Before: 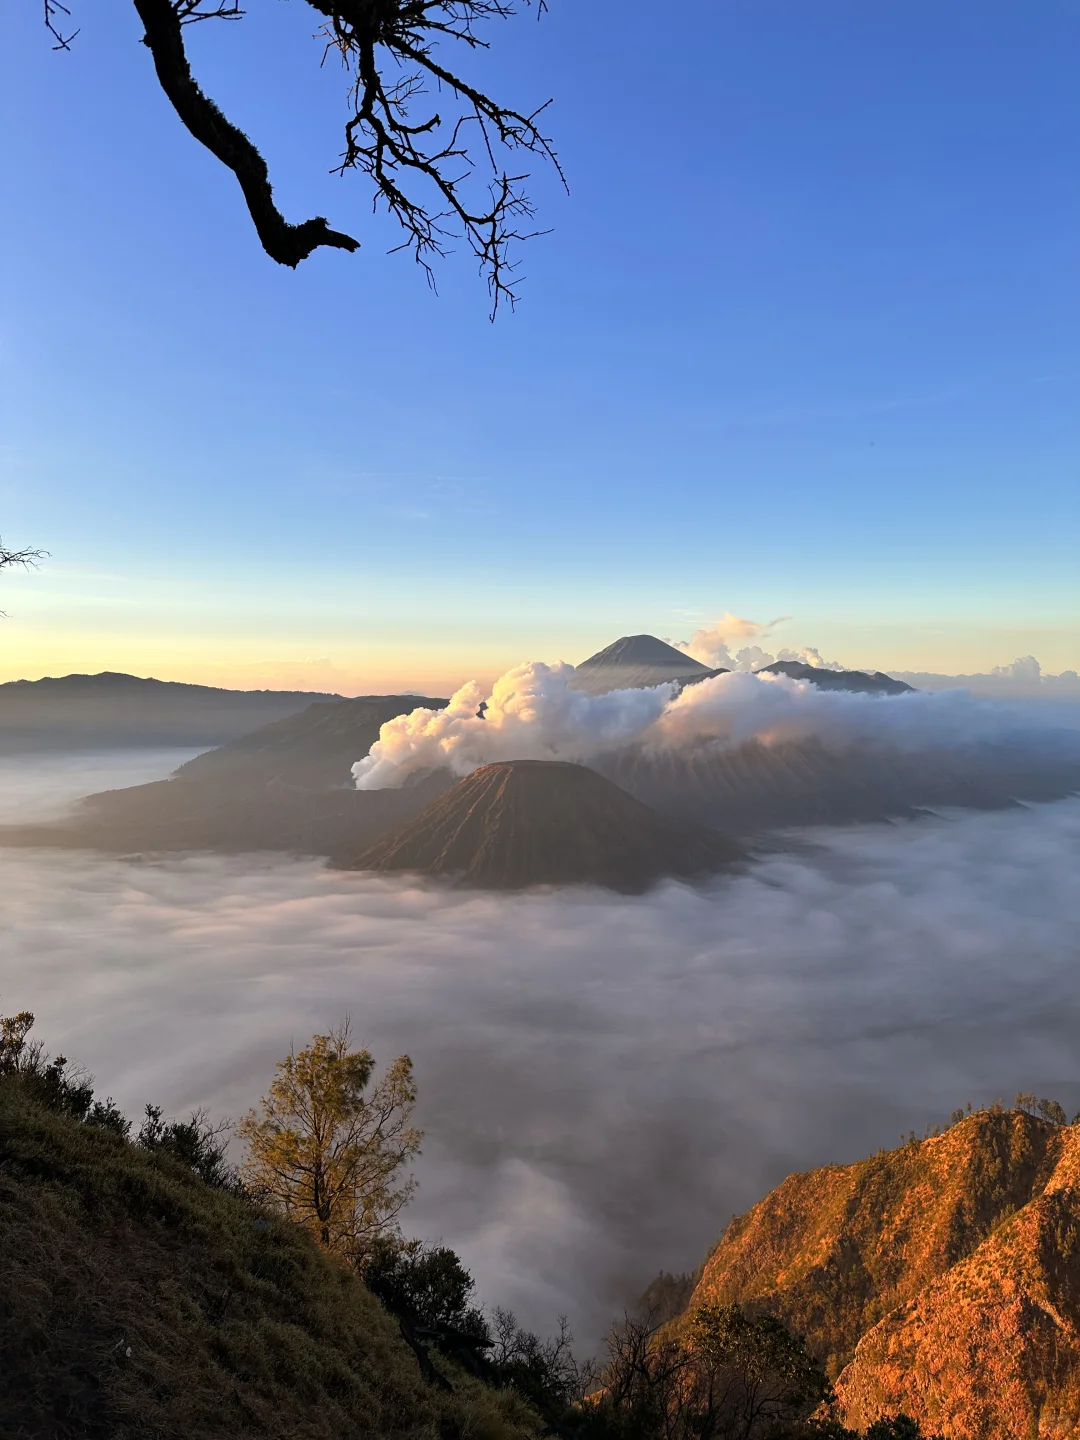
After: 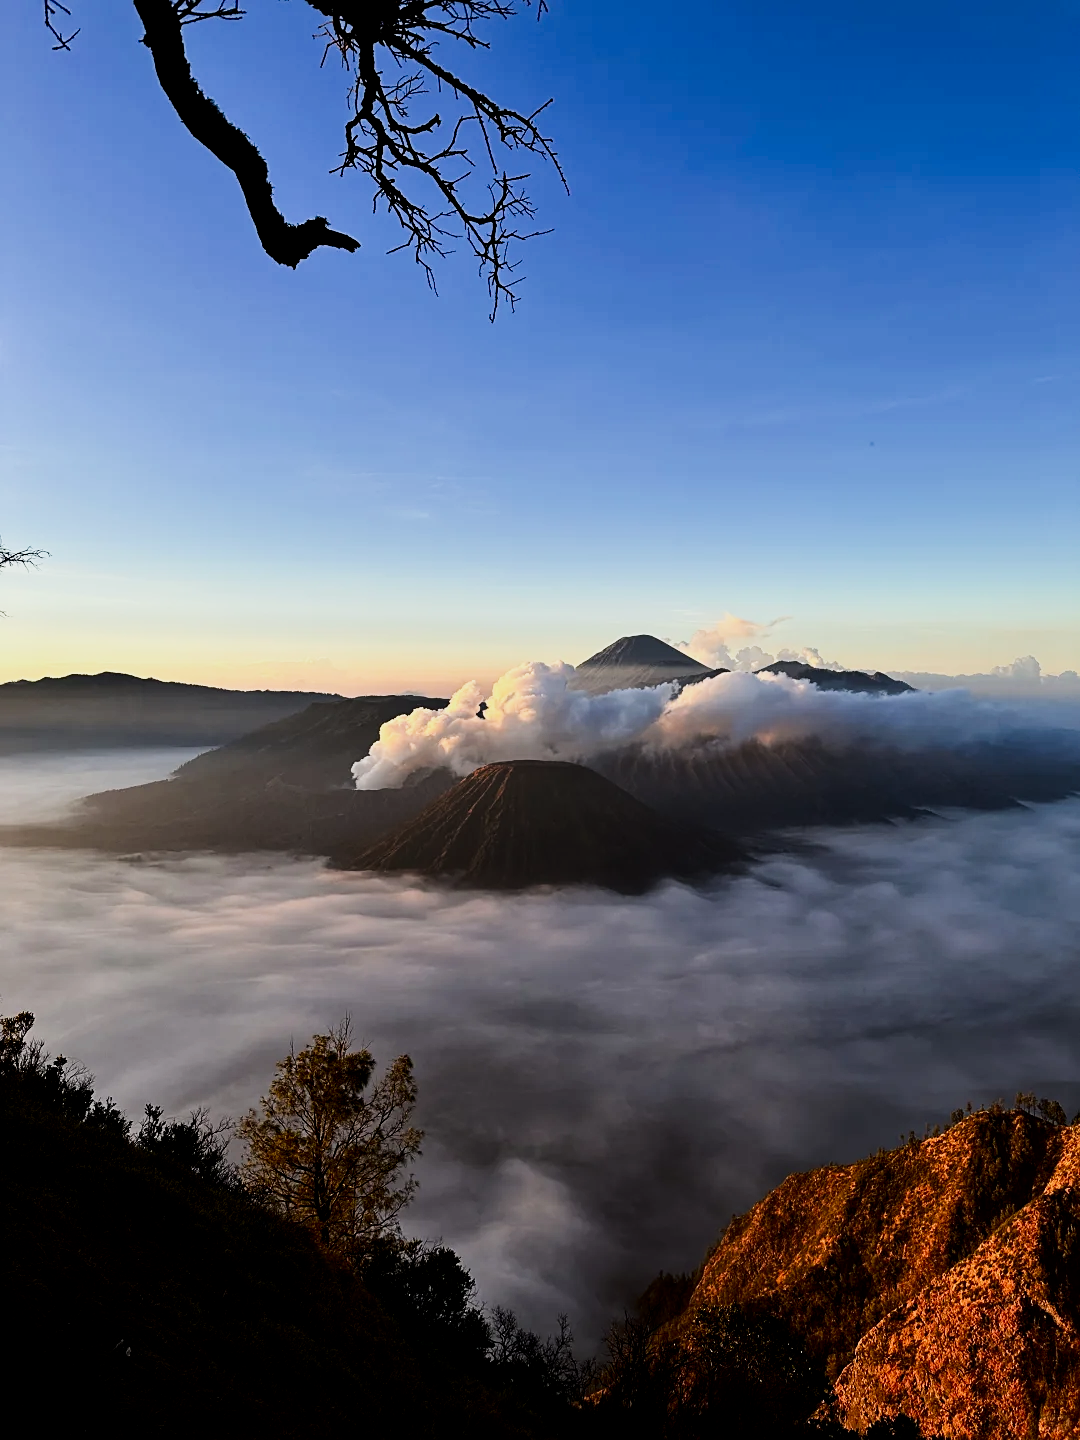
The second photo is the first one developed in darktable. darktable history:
contrast brightness saturation: contrast 0.19, brightness -0.226, saturation 0.111
filmic rgb: black relative exposure -5.06 EV, white relative exposure 3.54 EV, hardness 3.17, contrast 1.298, highlights saturation mix -48.98%
sharpen: amount 0.214
